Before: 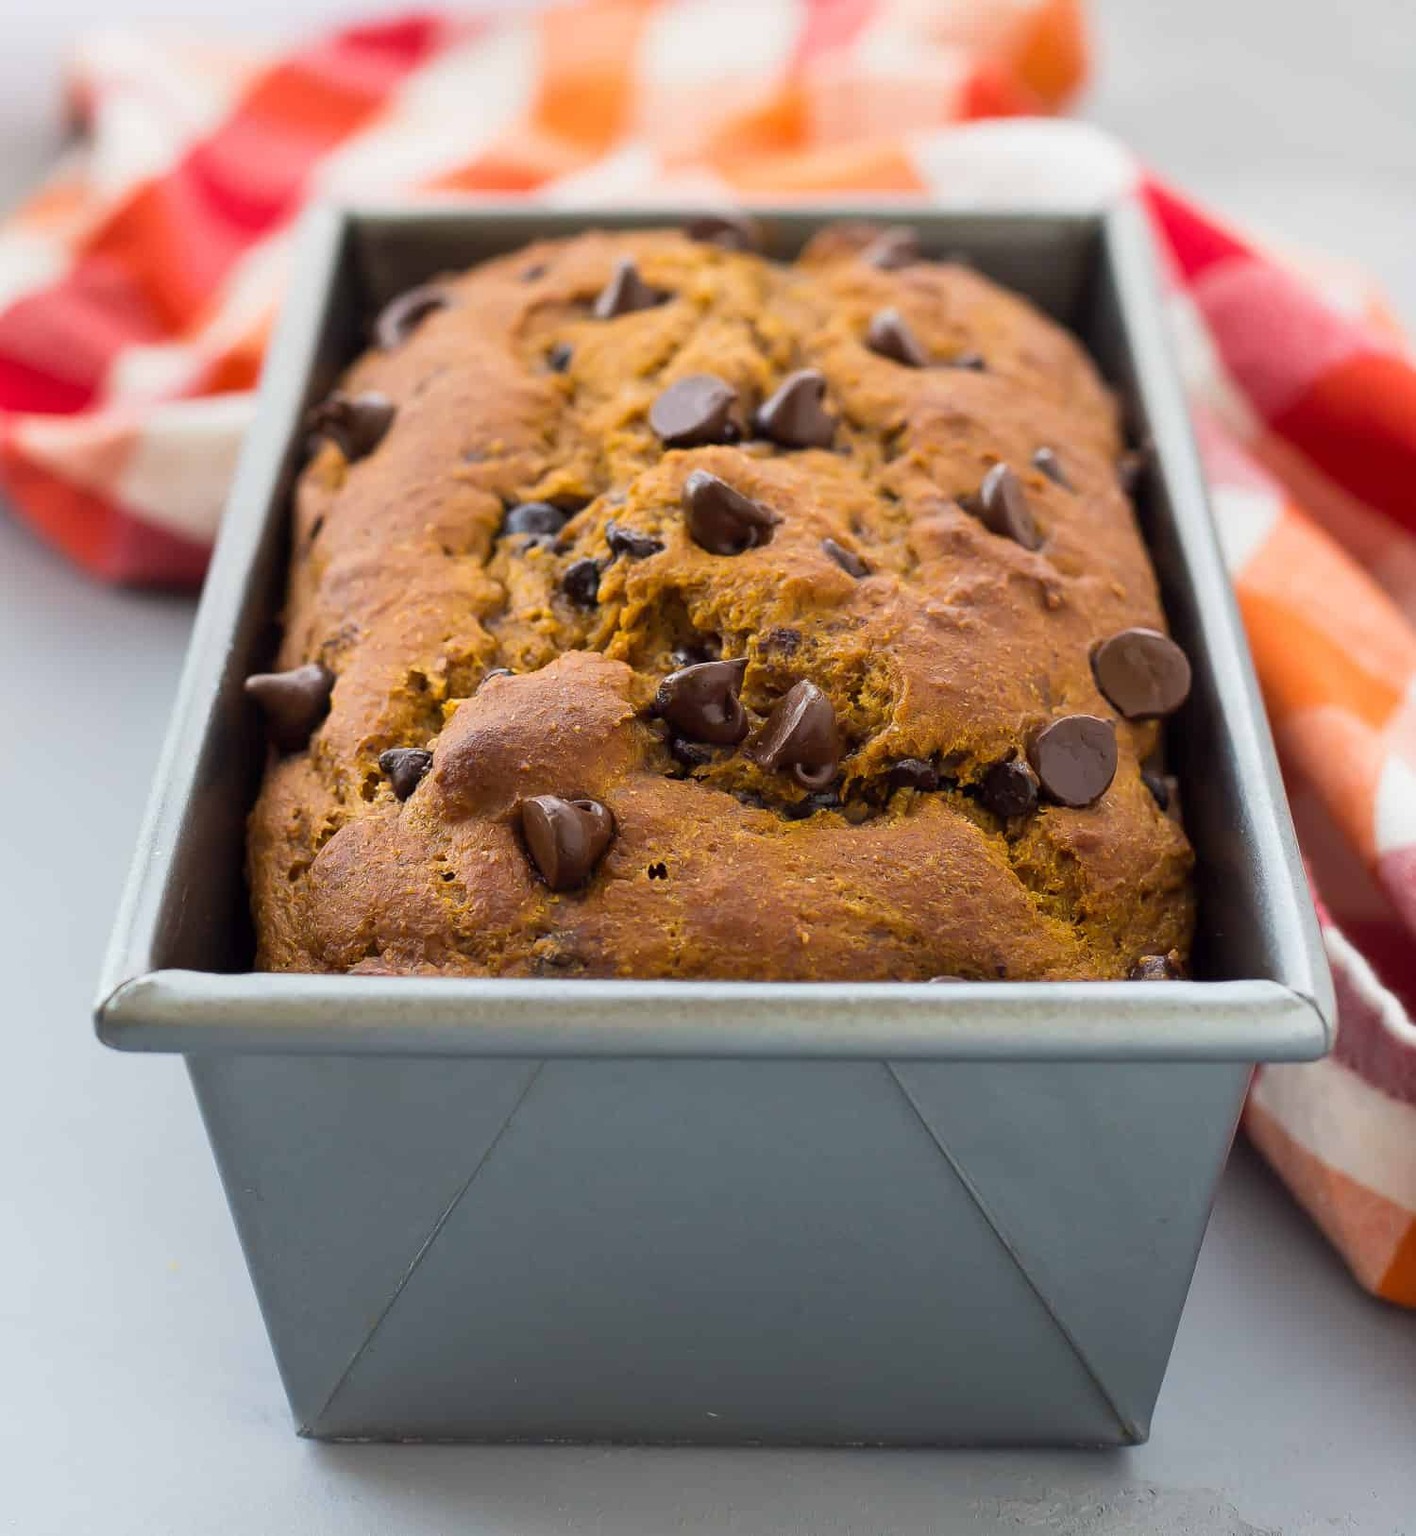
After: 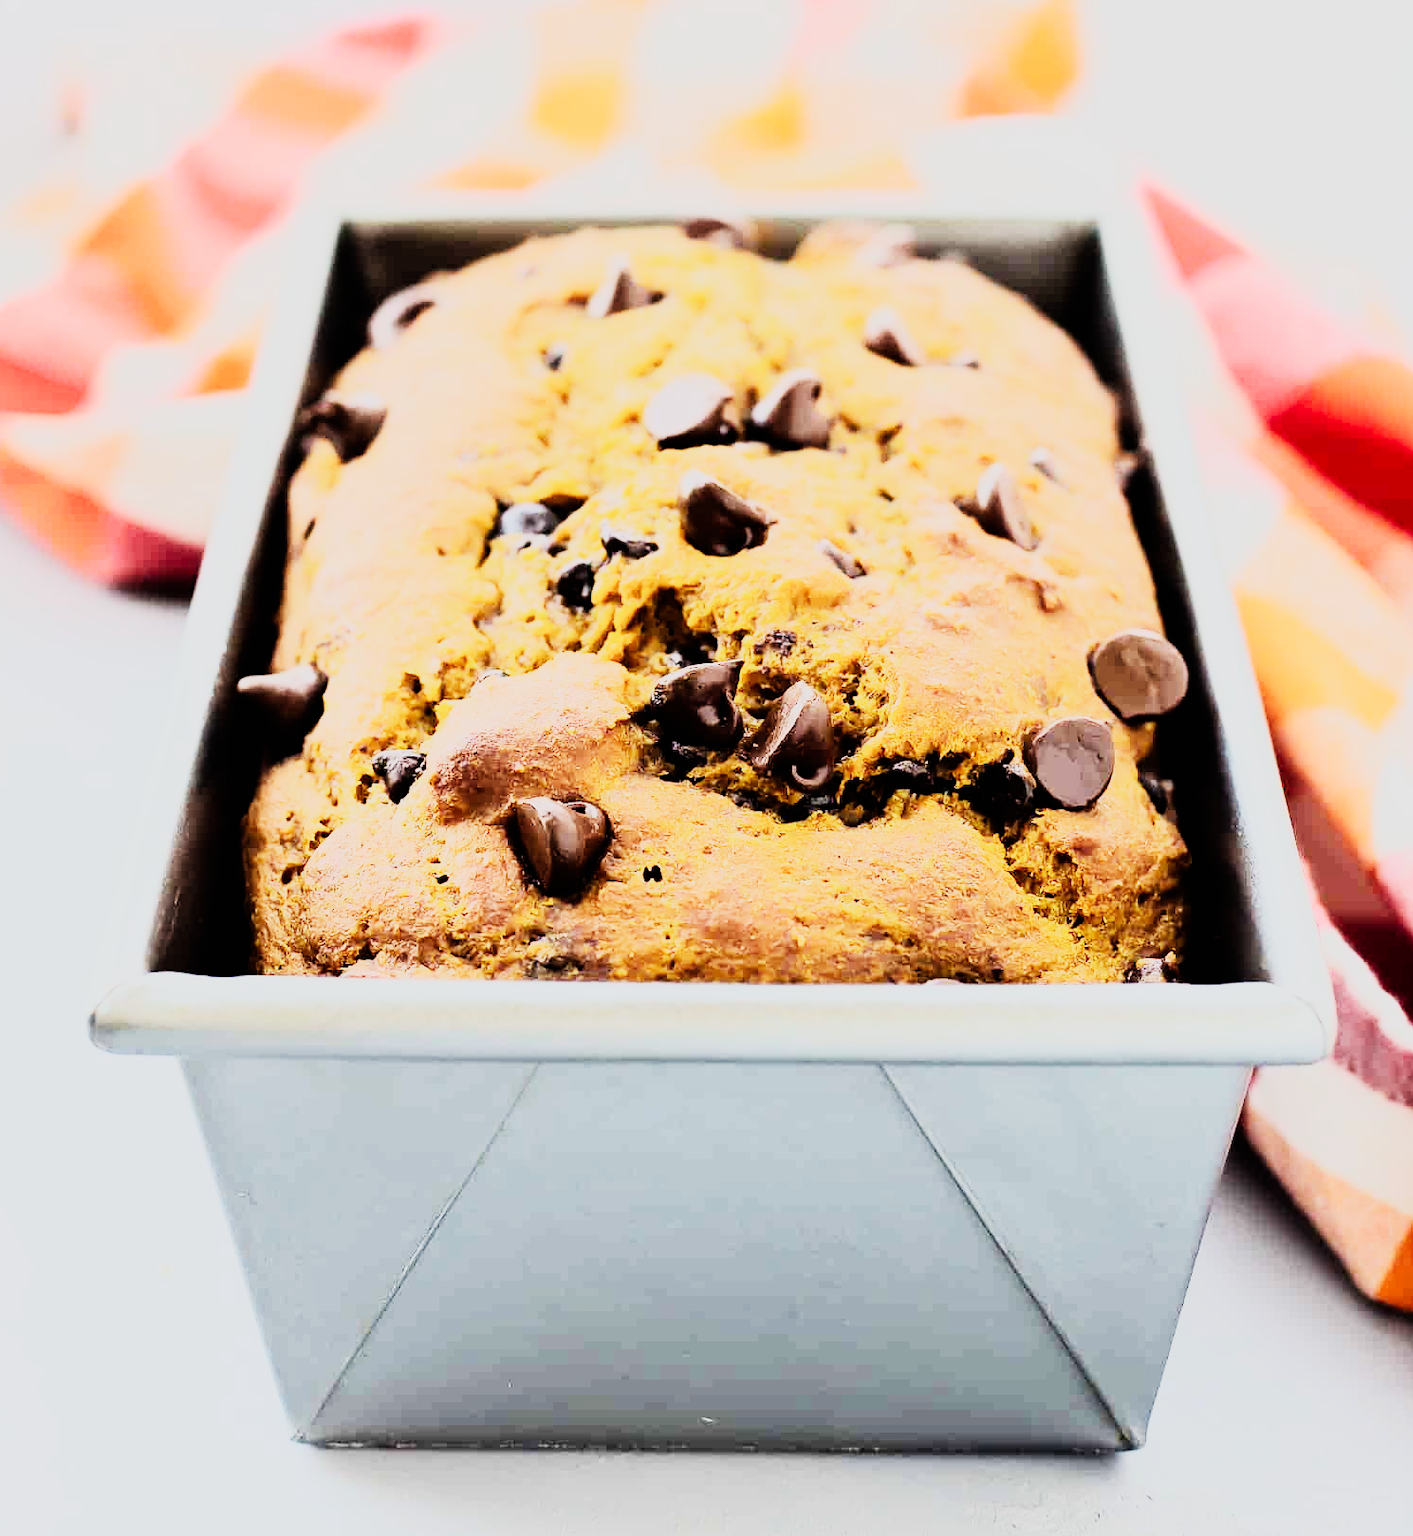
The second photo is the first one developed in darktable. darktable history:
tone equalizer: on, module defaults
exposure: exposure 0.6 EV, compensate highlight preservation false
rgb curve: curves: ch0 [(0, 0) (0.21, 0.15) (0.24, 0.21) (0.5, 0.75) (0.75, 0.96) (0.89, 0.99) (1, 1)]; ch1 [(0, 0.02) (0.21, 0.13) (0.25, 0.2) (0.5, 0.67) (0.75, 0.9) (0.89, 0.97) (1, 1)]; ch2 [(0, 0.02) (0.21, 0.13) (0.25, 0.2) (0.5, 0.67) (0.75, 0.9) (0.89, 0.97) (1, 1)], compensate middle gray true
crop and rotate: left 0.614%, top 0.179%, bottom 0.309%
sigmoid: contrast 1.7, skew -0.1, preserve hue 0%, red attenuation 0.1, red rotation 0.035, green attenuation 0.1, green rotation -0.017, blue attenuation 0.15, blue rotation -0.052, base primaries Rec2020
